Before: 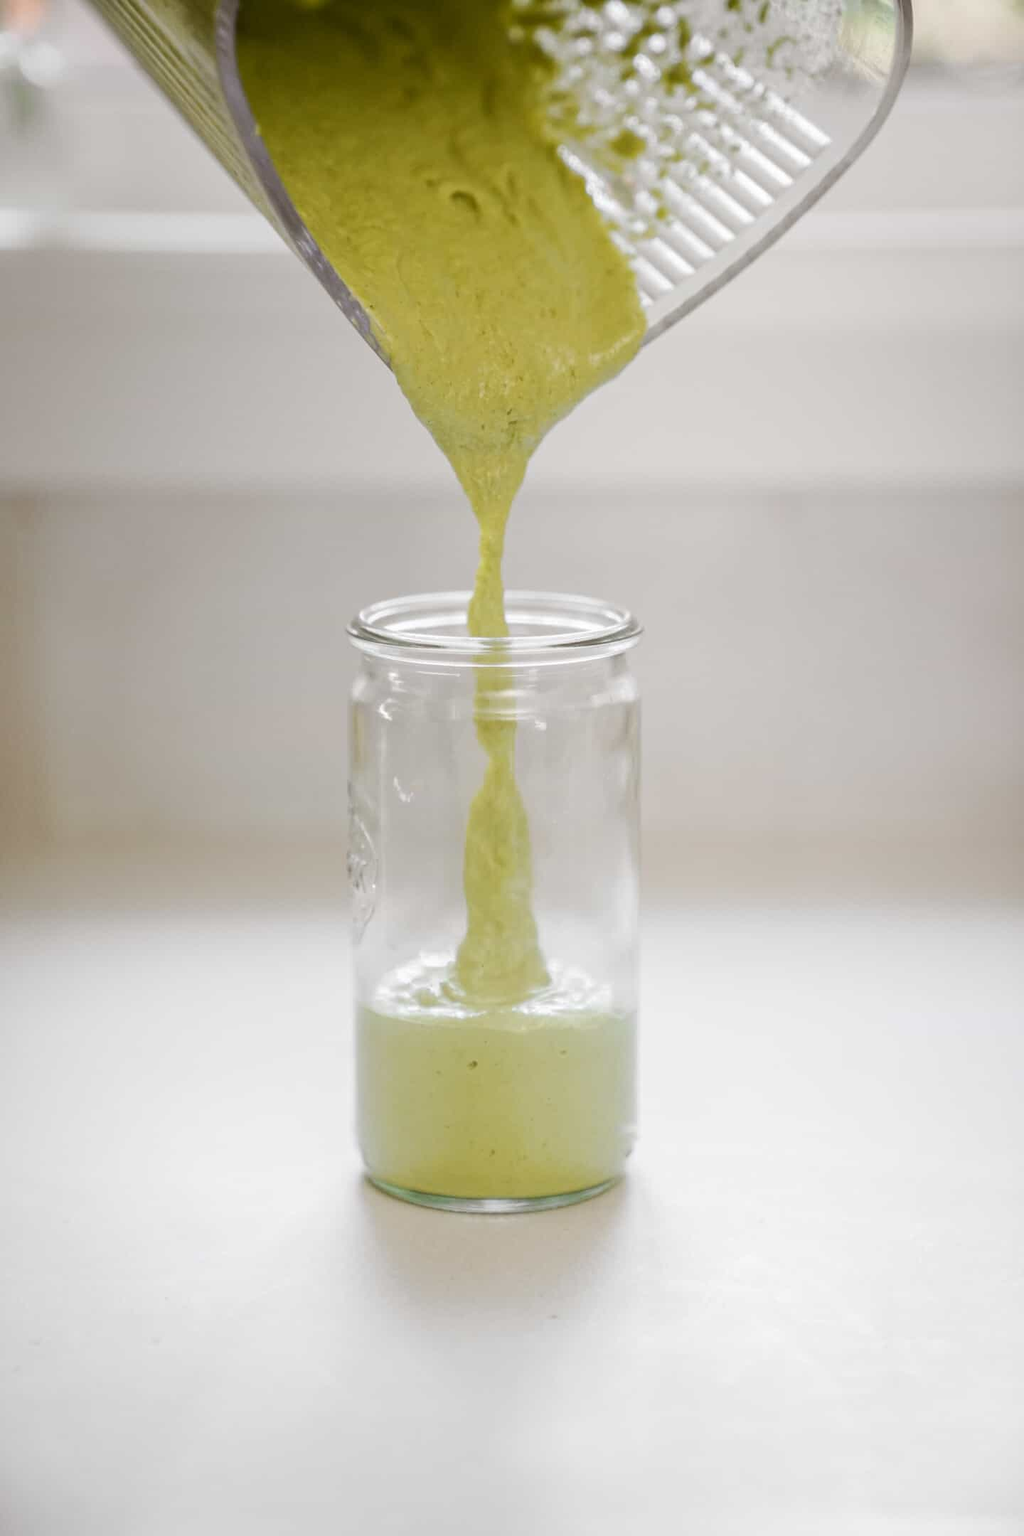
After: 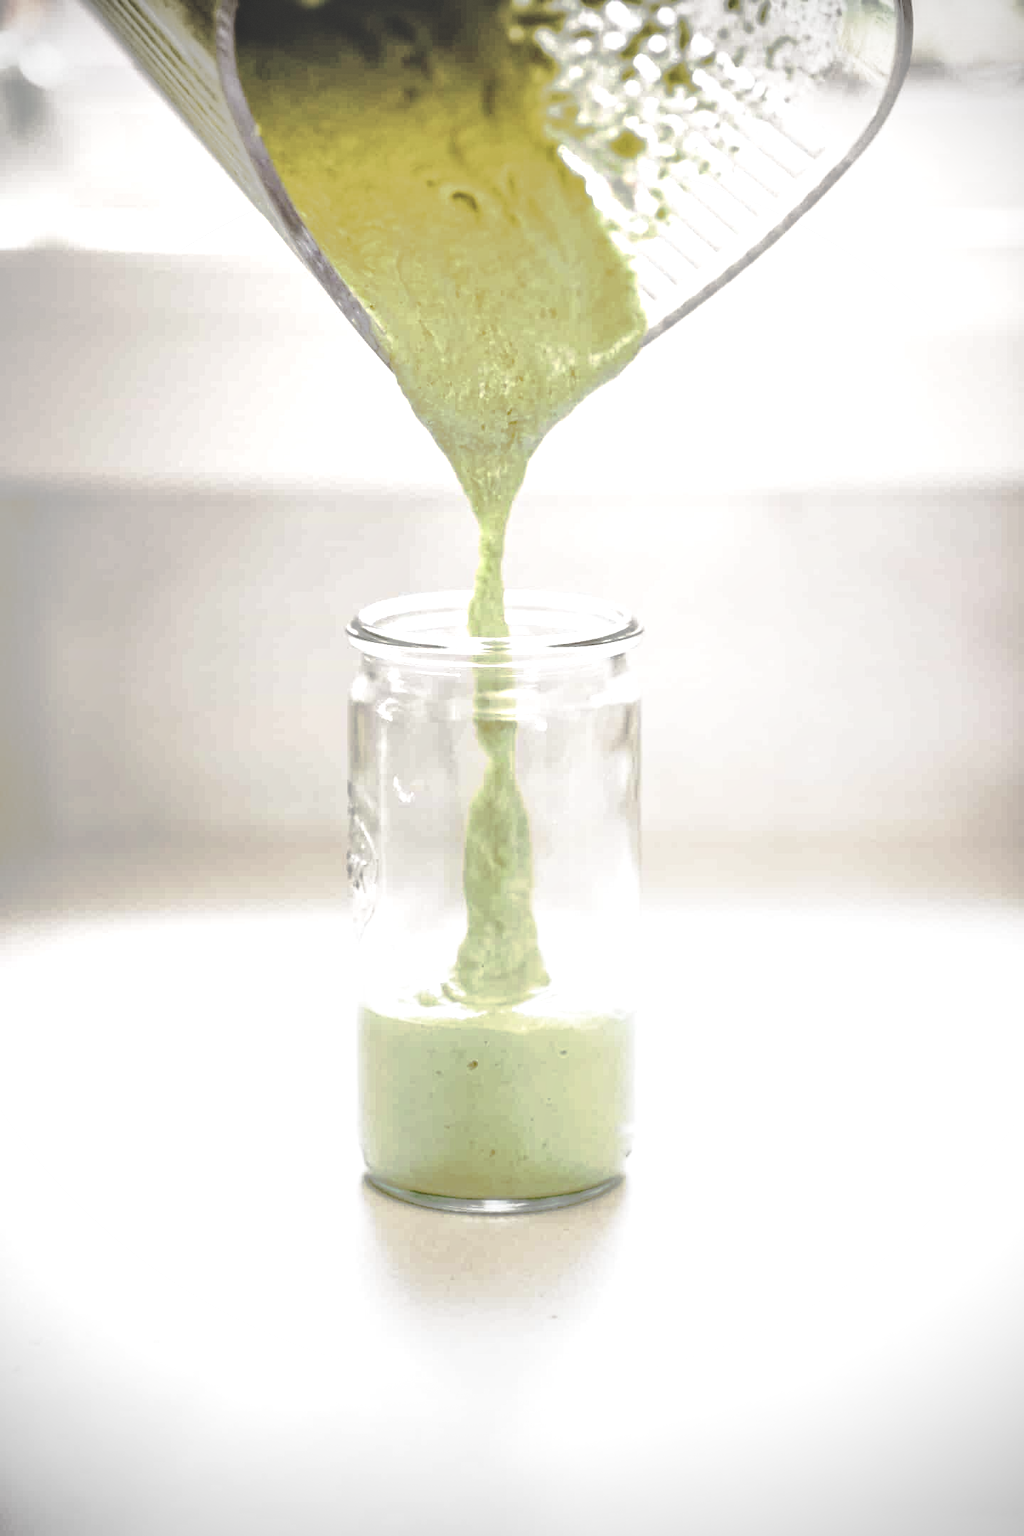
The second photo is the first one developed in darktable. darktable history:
vignetting: dithering 8-bit output, unbound false
base curve: curves: ch0 [(0, 0) (0.007, 0.004) (0.027, 0.03) (0.046, 0.07) (0.207, 0.54) (0.442, 0.872) (0.673, 0.972) (1, 1)], preserve colors none
tone curve: curves: ch0 [(0, 0) (0.003, 0.439) (0.011, 0.439) (0.025, 0.439) (0.044, 0.439) (0.069, 0.439) (0.1, 0.439) (0.136, 0.44) (0.177, 0.444) (0.224, 0.45) (0.277, 0.462) (0.335, 0.487) (0.399, 0.528) (0.468, 0.577) (0.543, 0.621) (0.623, 0.669) (0.709, 0.715) (0.801, 0.764) (0.898, 0.804) (1, 1)], preserve colors none
local contrast: detail 205%
